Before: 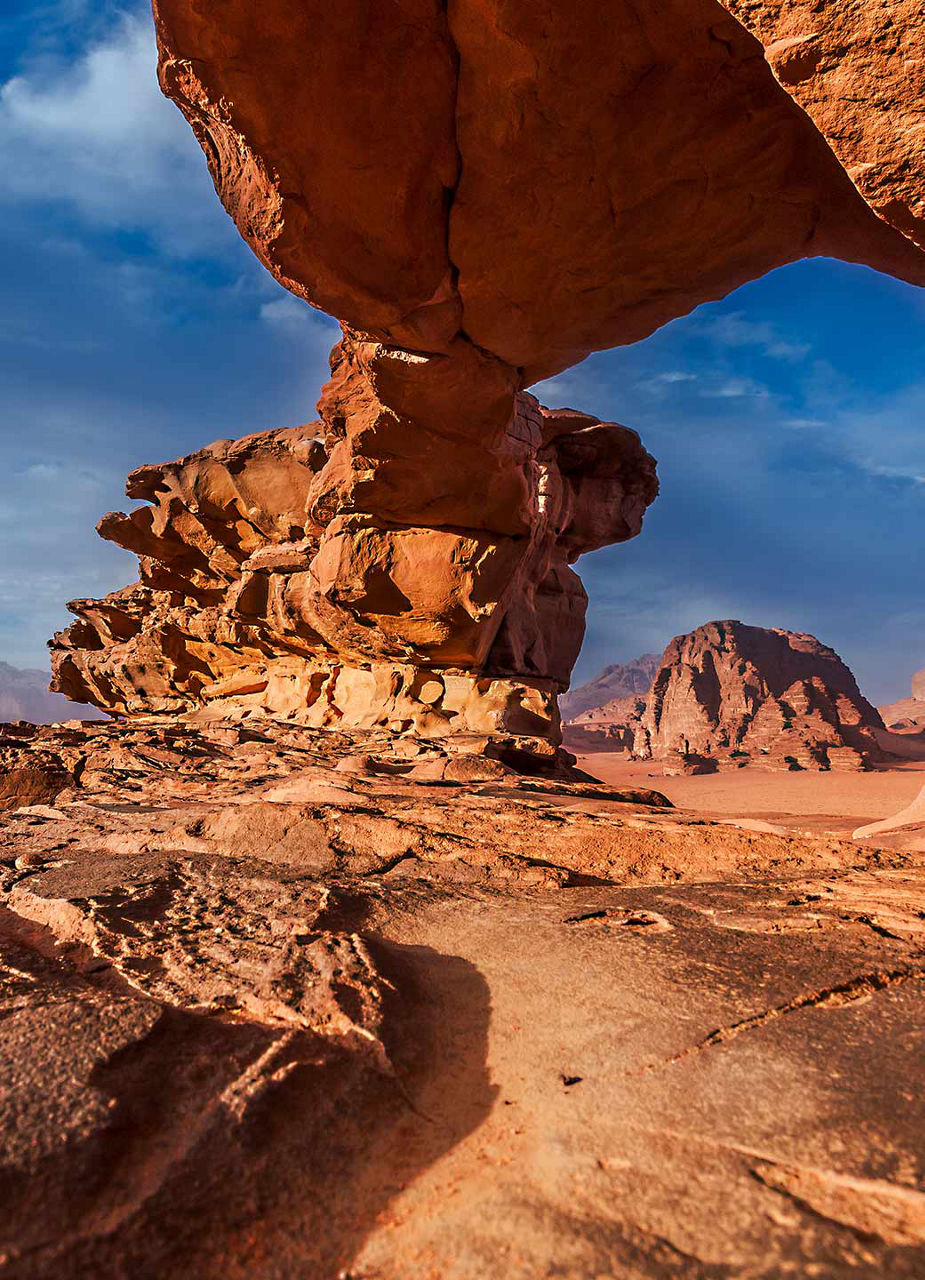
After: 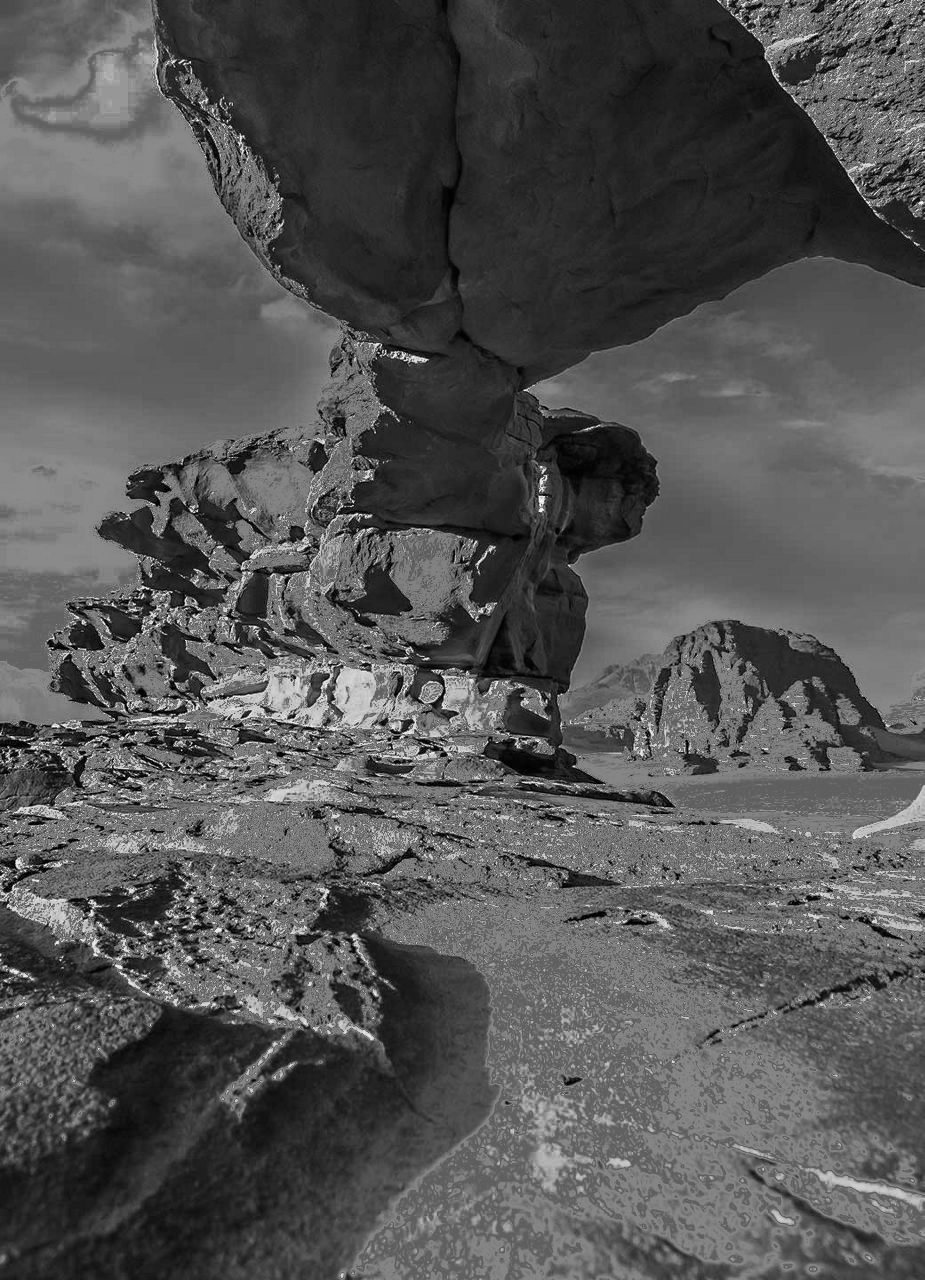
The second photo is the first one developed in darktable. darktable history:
monochrome: a 16.06, b 15.48, size 1
fill light: exposure -0.73 EV, center 0.69, width 2.2
color correction: highlights a* 9.03, highlights b* 8.71, shadows a* 40, shadows b* 40, saturation 0.8
